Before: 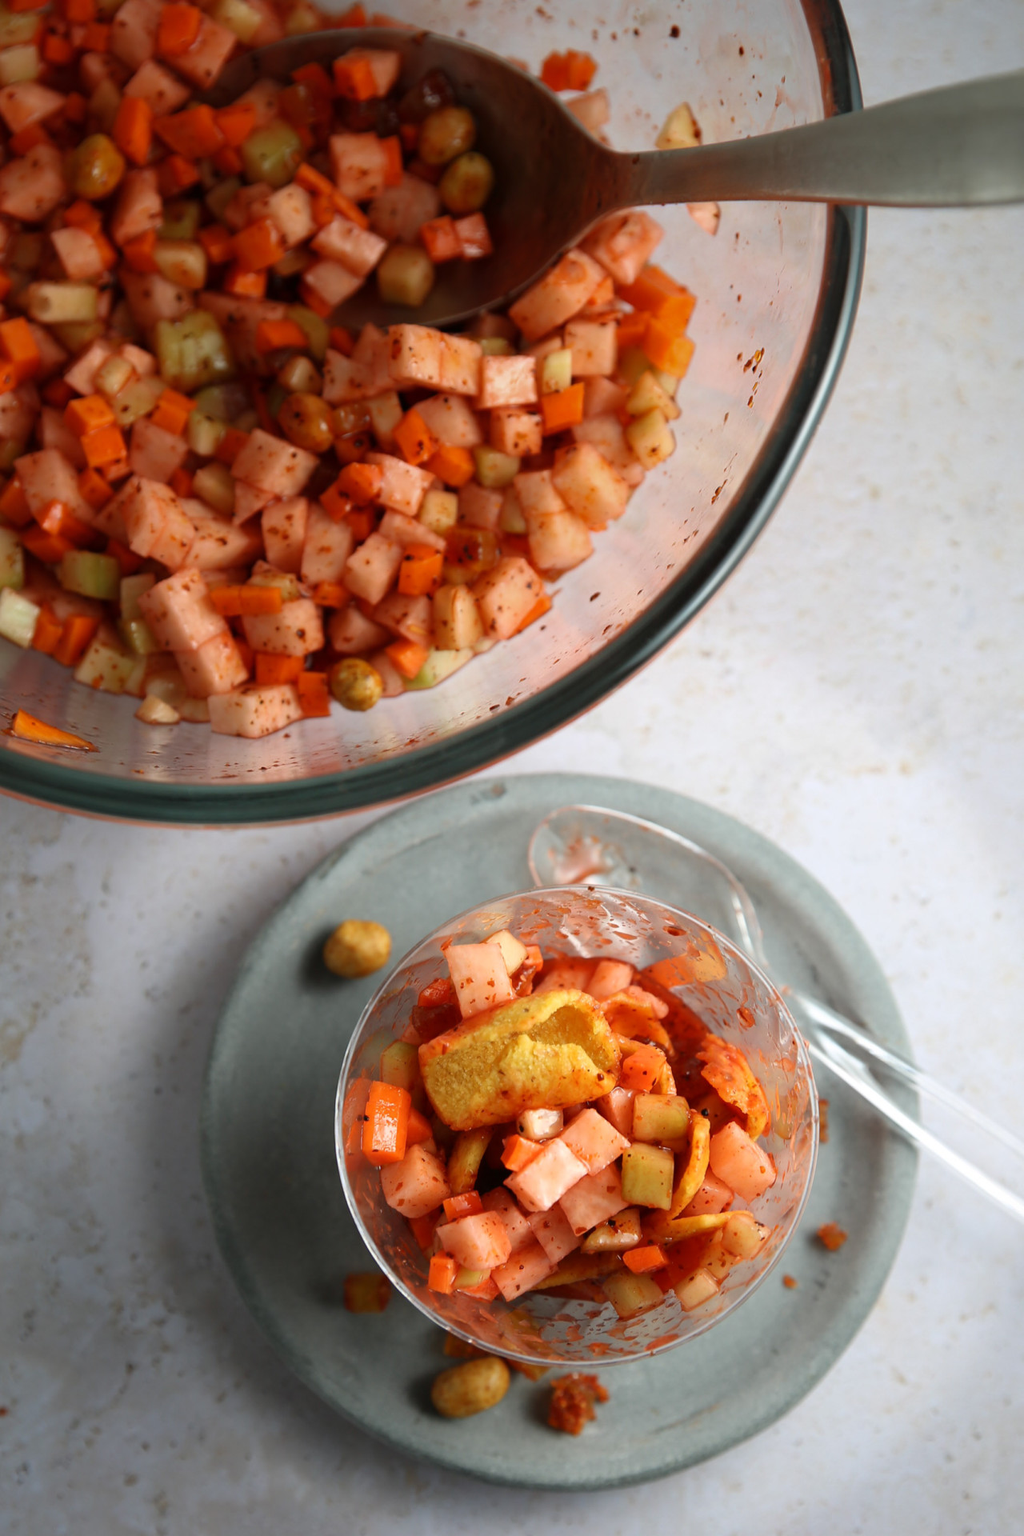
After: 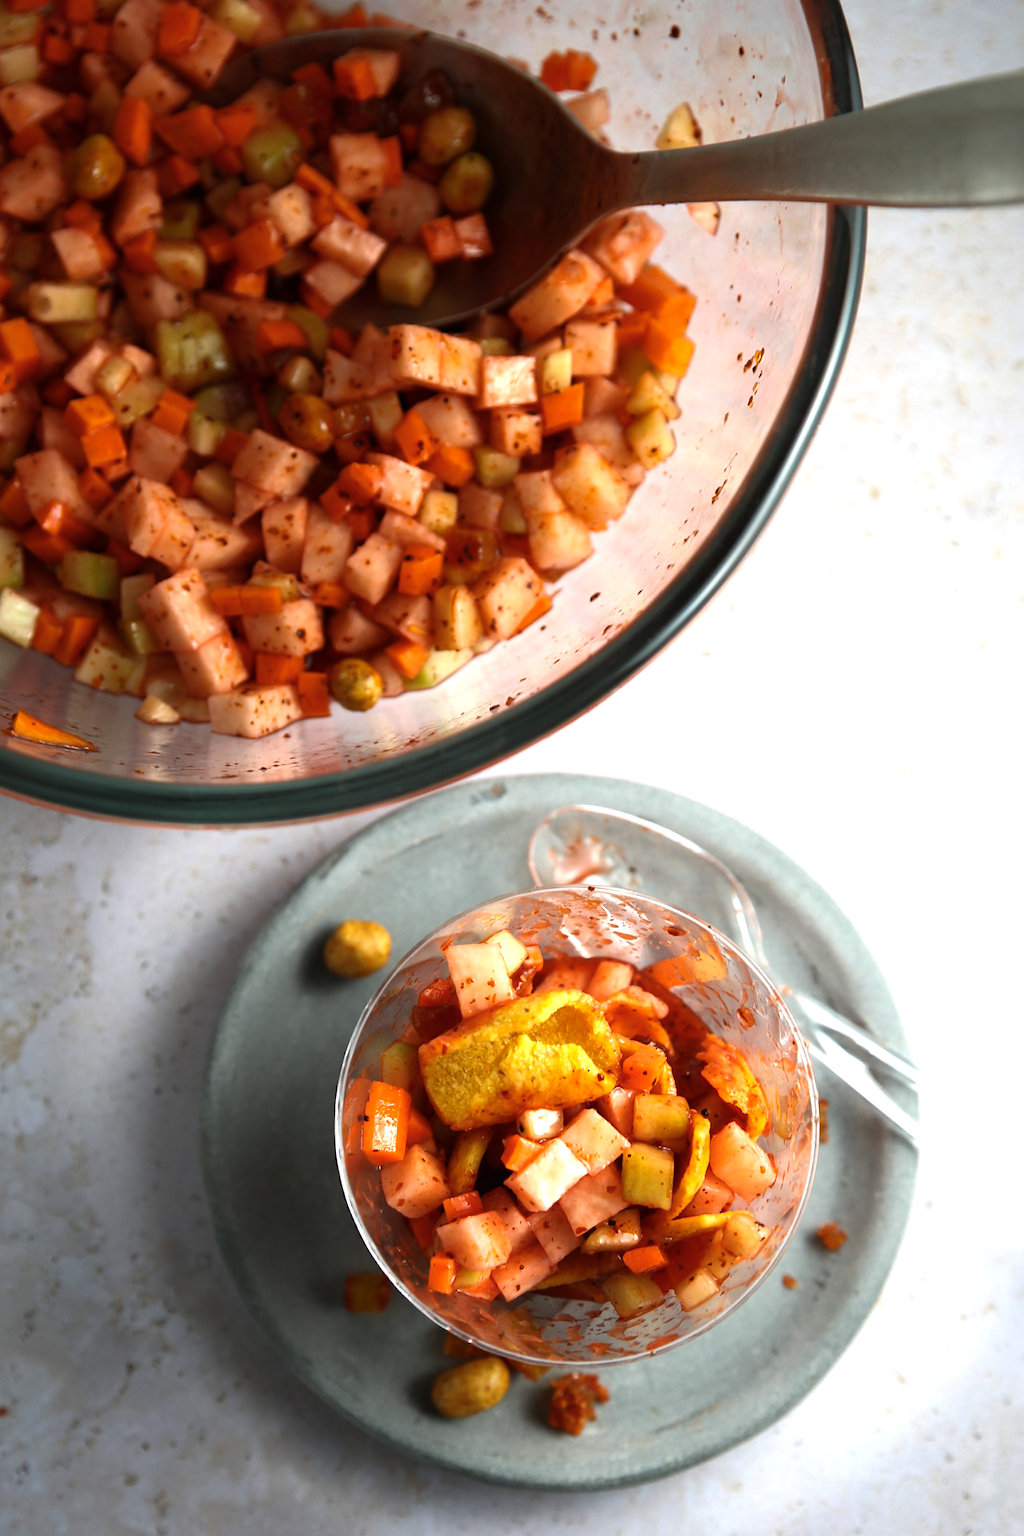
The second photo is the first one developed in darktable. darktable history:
color balance rgb: perceptual saturation grading › global saturation 0.531%, perceptual brilliance grading › global brilliance 21.26%, perceptual brilliance grading › shadows -34.404%, global vibrance 20%
